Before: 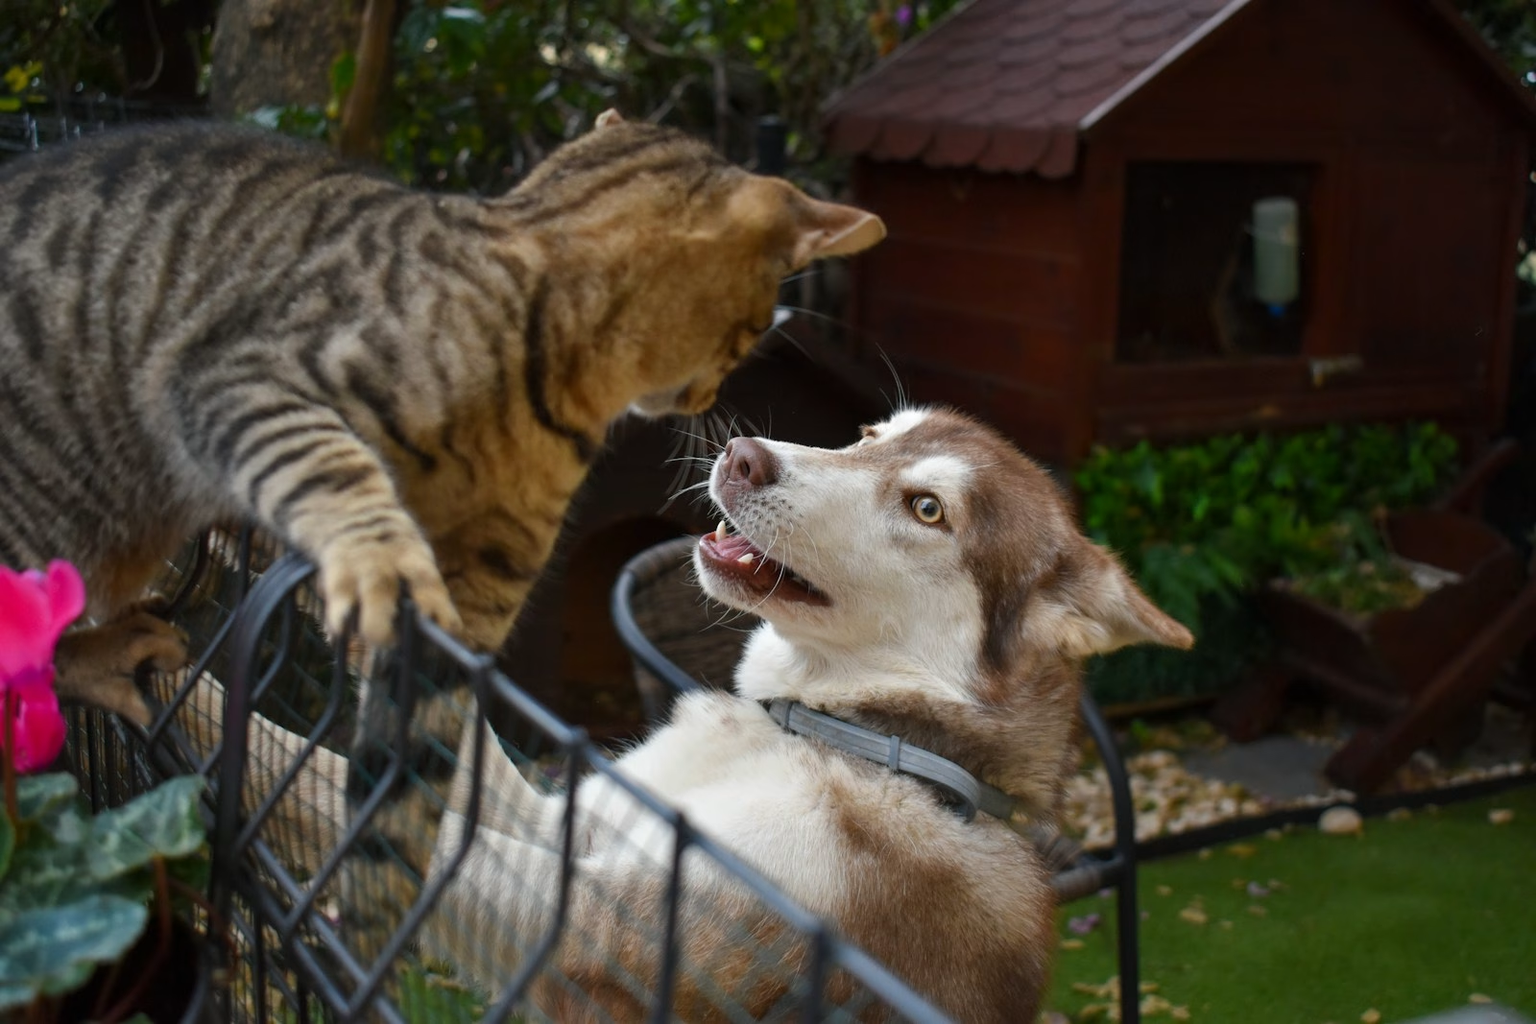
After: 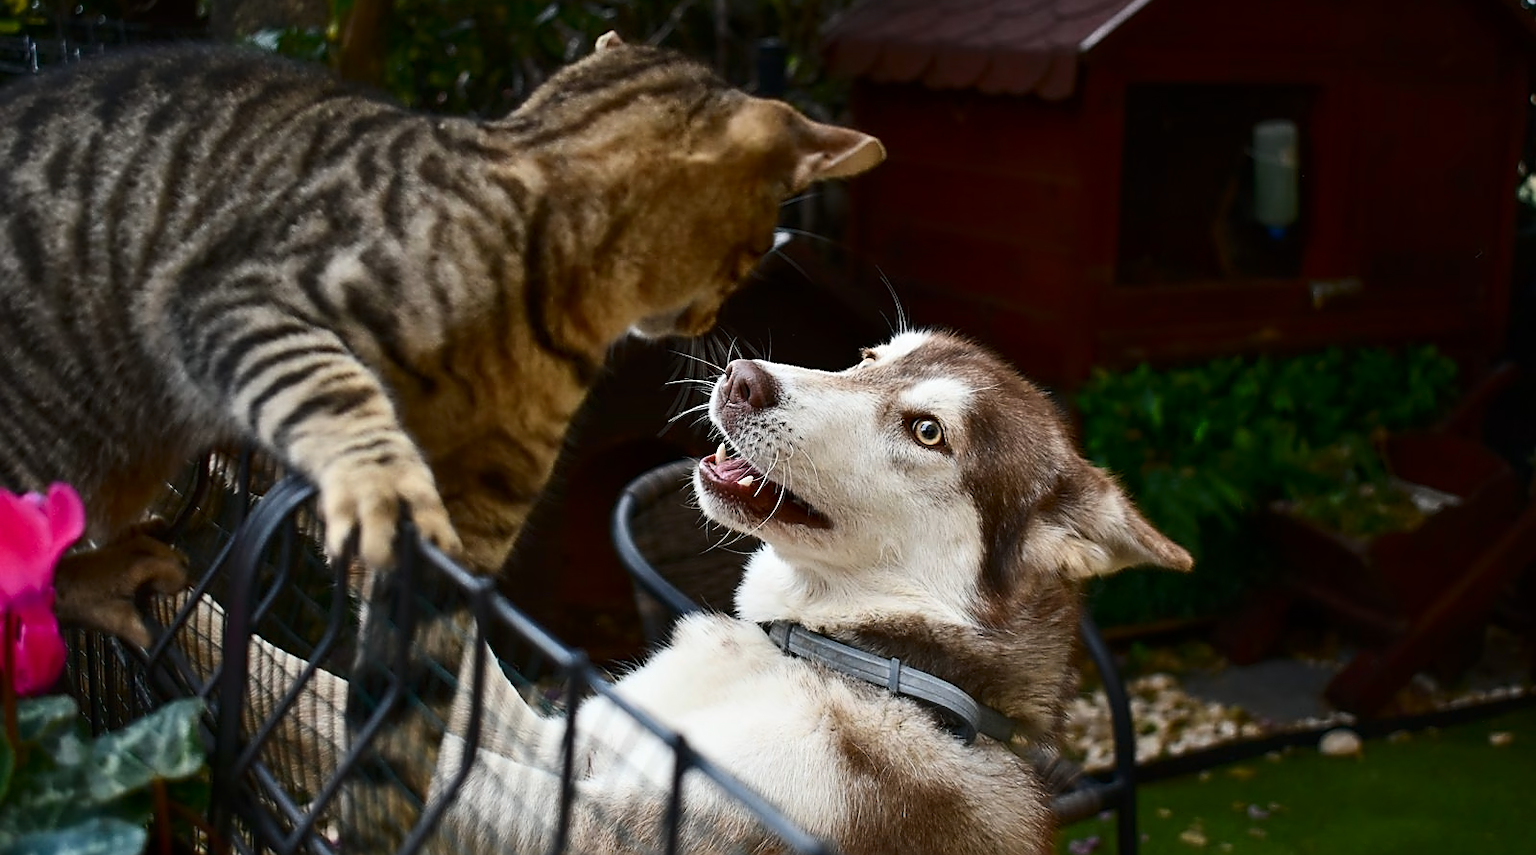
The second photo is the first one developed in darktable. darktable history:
sharpen: radius 1.4, amount 1.25, threshold 0.7
crop: top 7.625%, bottom 8.027%
contrast brightness saturation: contrast 0.28
